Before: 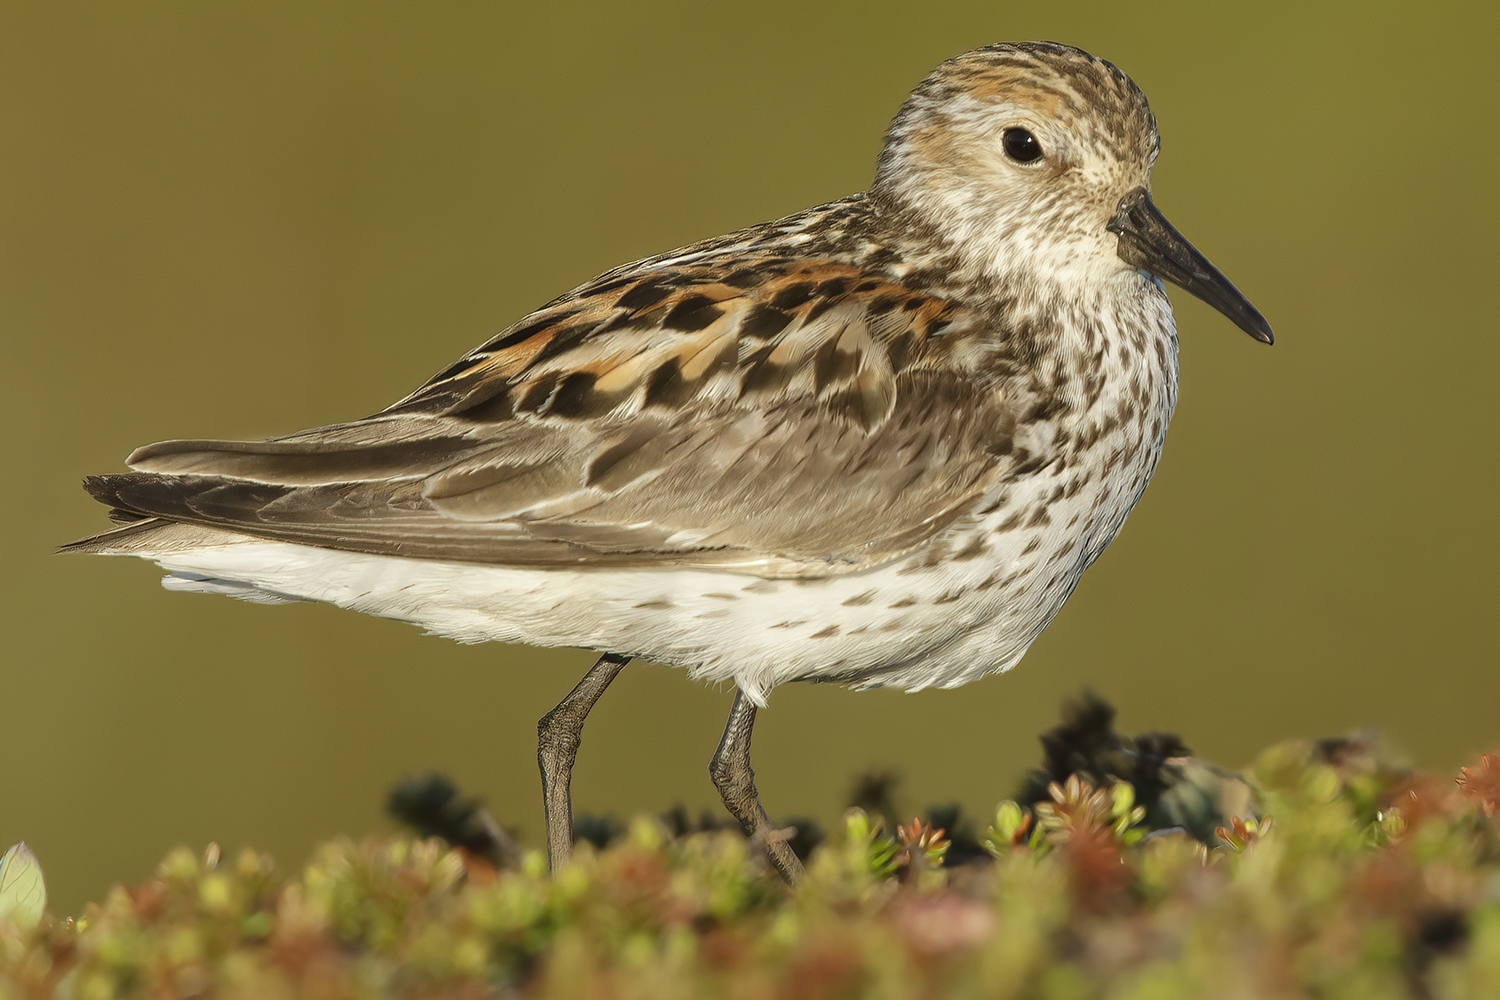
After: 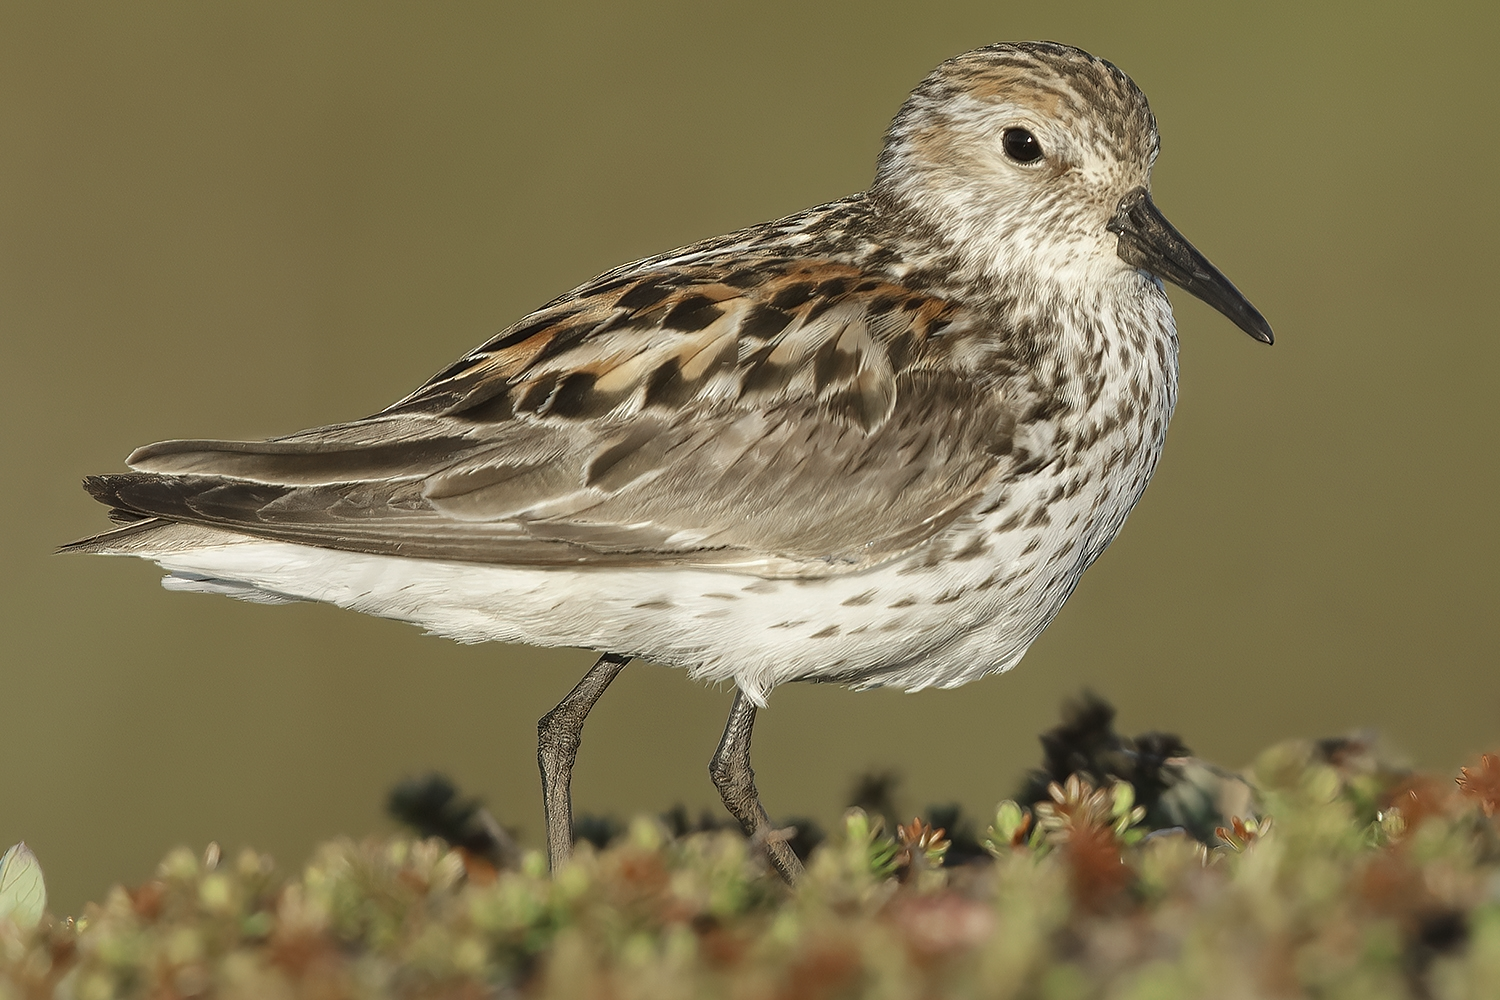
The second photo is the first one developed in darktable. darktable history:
sharpen: radius 0.981, amount 0.603
color zones: curves: ch0 [(0, 0.5) (0.125, 0.4) (0.25, 0.5) (0.375, 0.4) (0.5, 0.4) (0.625, 0.35) (0.75, 0.35) (0.875, 0.5)]; ch1 [(0, 0.35) (0.125, 0.45) (0.25, 0.35) (0.375, 0.35) (0.5, 0.35) (0.625, 0.35) (0.75, 0.45) (0.875, 0.35)]; ch2 [(0, 0.6) (0.125, 0.5) (0.25, 0.5) (0.375, 0.6) (0.5, 0.6) (0.625, 0.5) (0.75, 0.5) (0.875, 0.5)]
